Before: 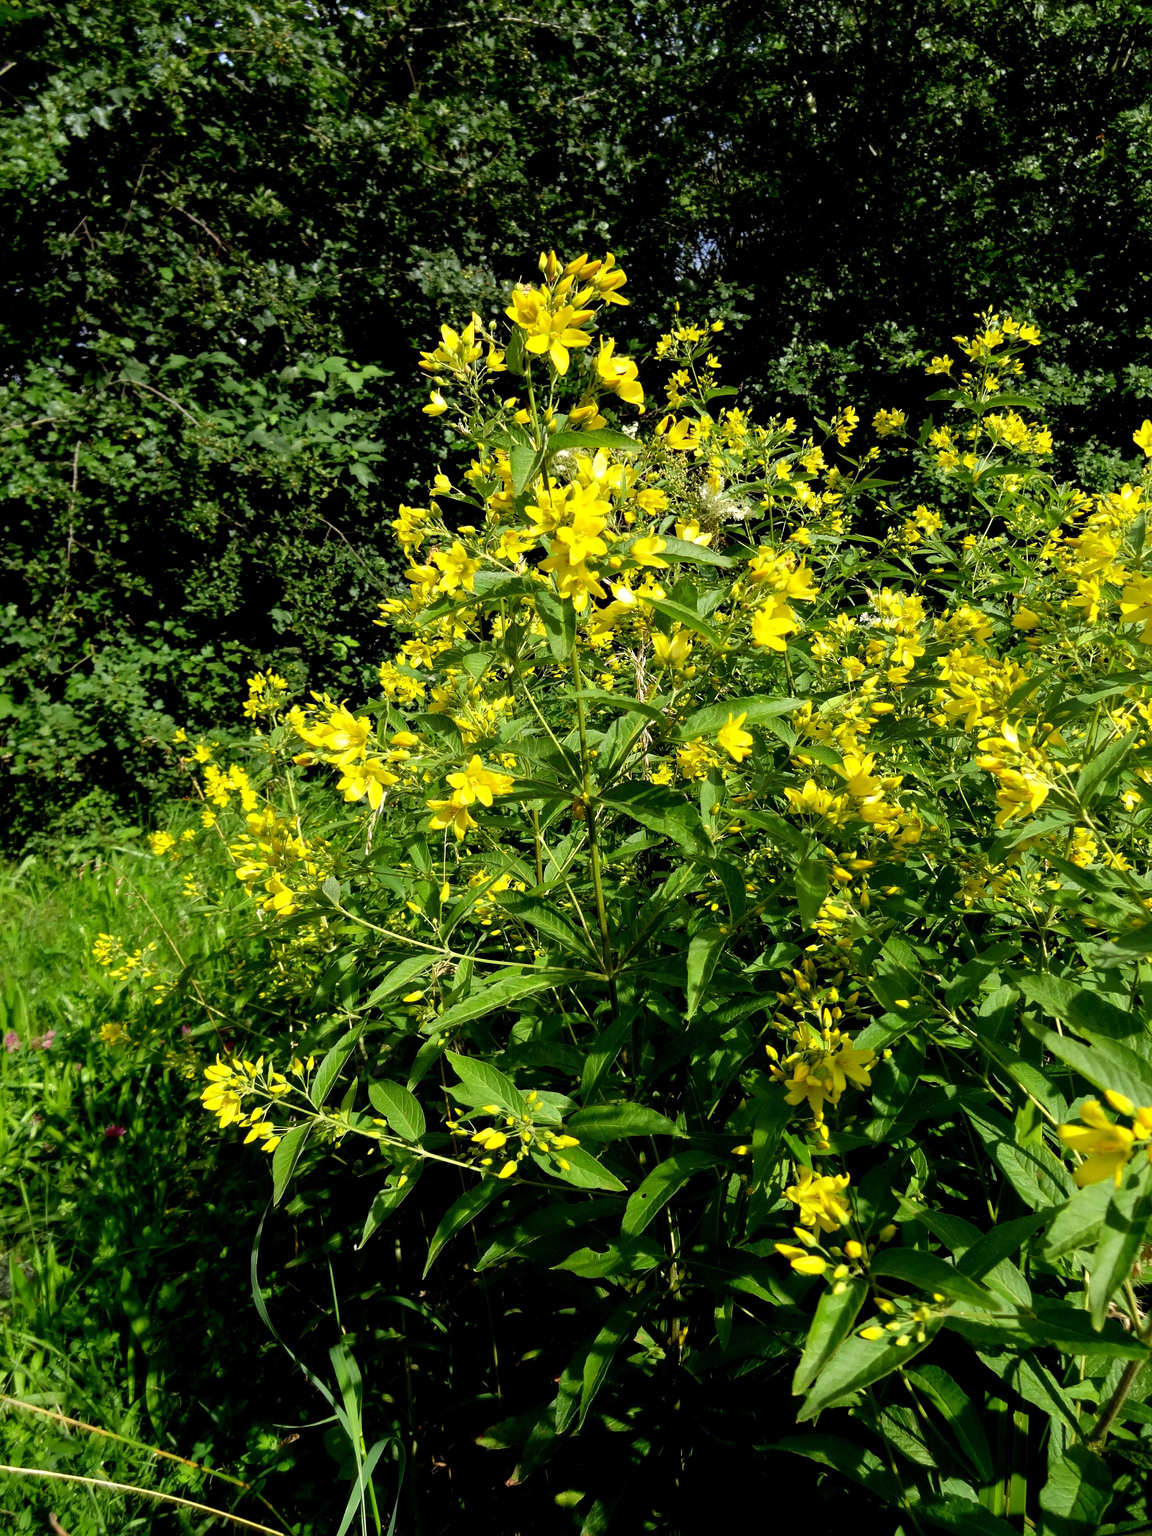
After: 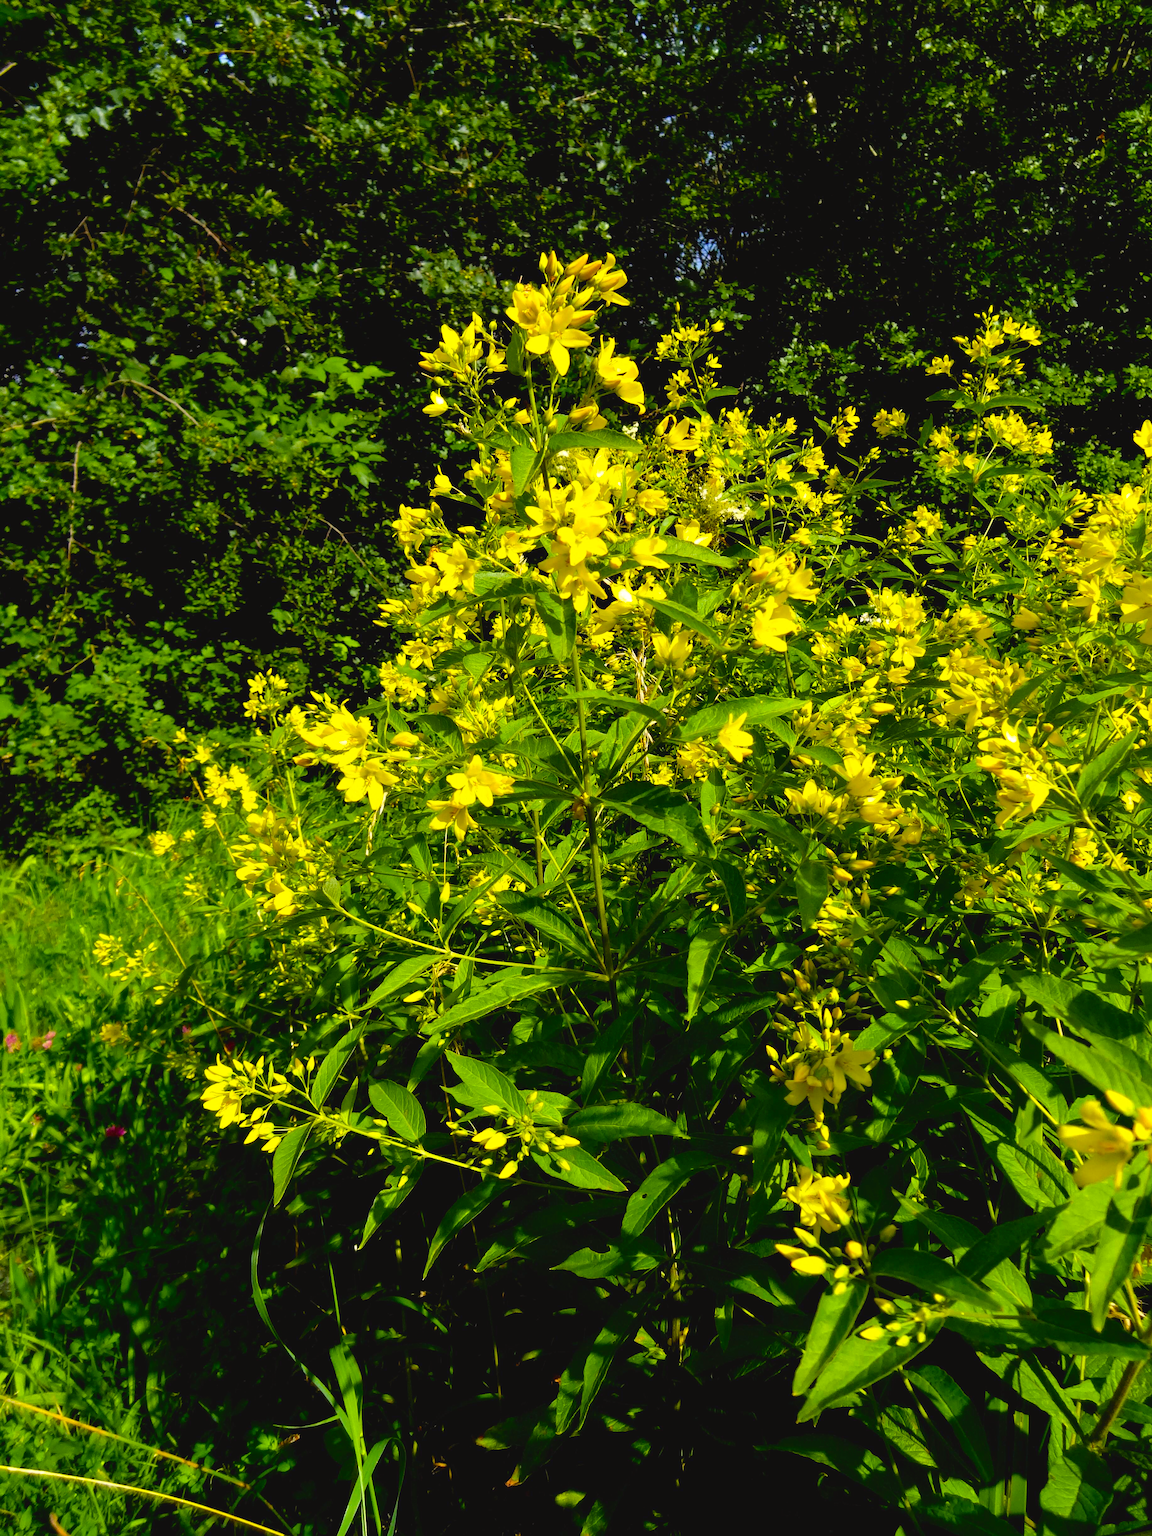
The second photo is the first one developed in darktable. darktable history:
color balance rgb: power › chroma 0.258%, power › hue 62.41°, highlights gain › chroma 1.11%, highlights gain › hue 67.96°, global offset › luminance 0.504%, linear chroma grading › global chroma 8.812%, perceptual saturation grading › global saturation 36.952%, global vibrance 39.157%
